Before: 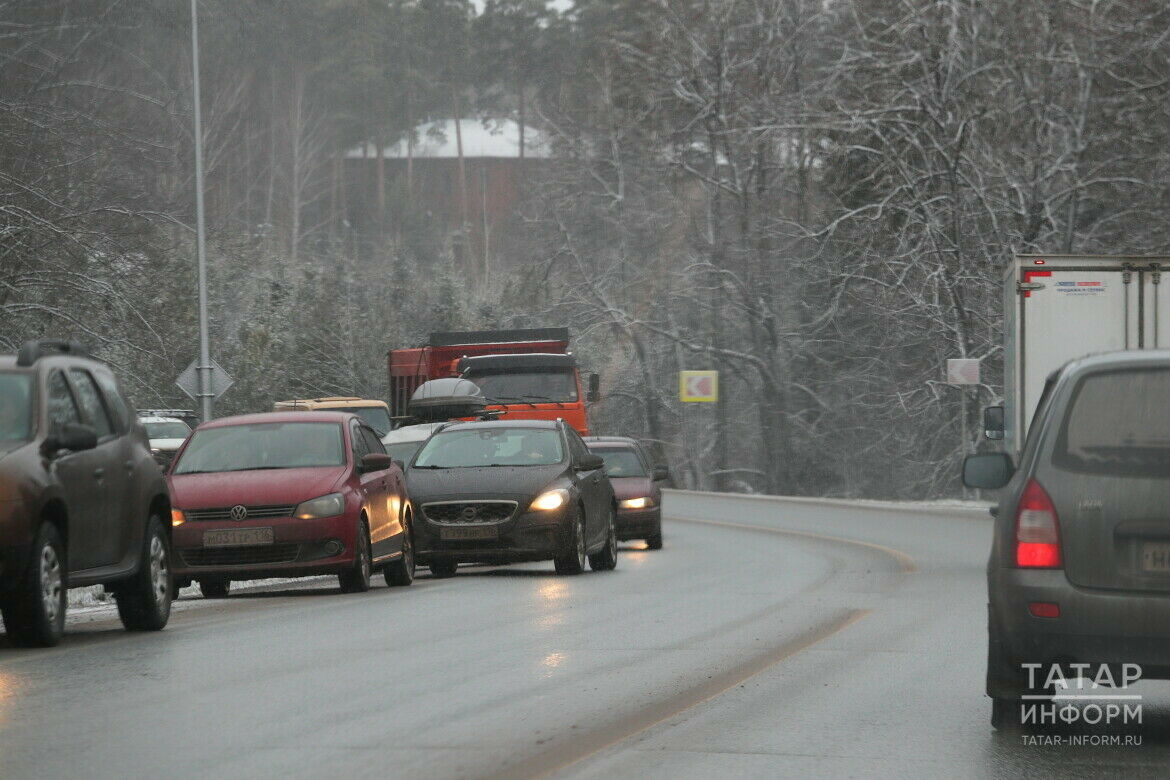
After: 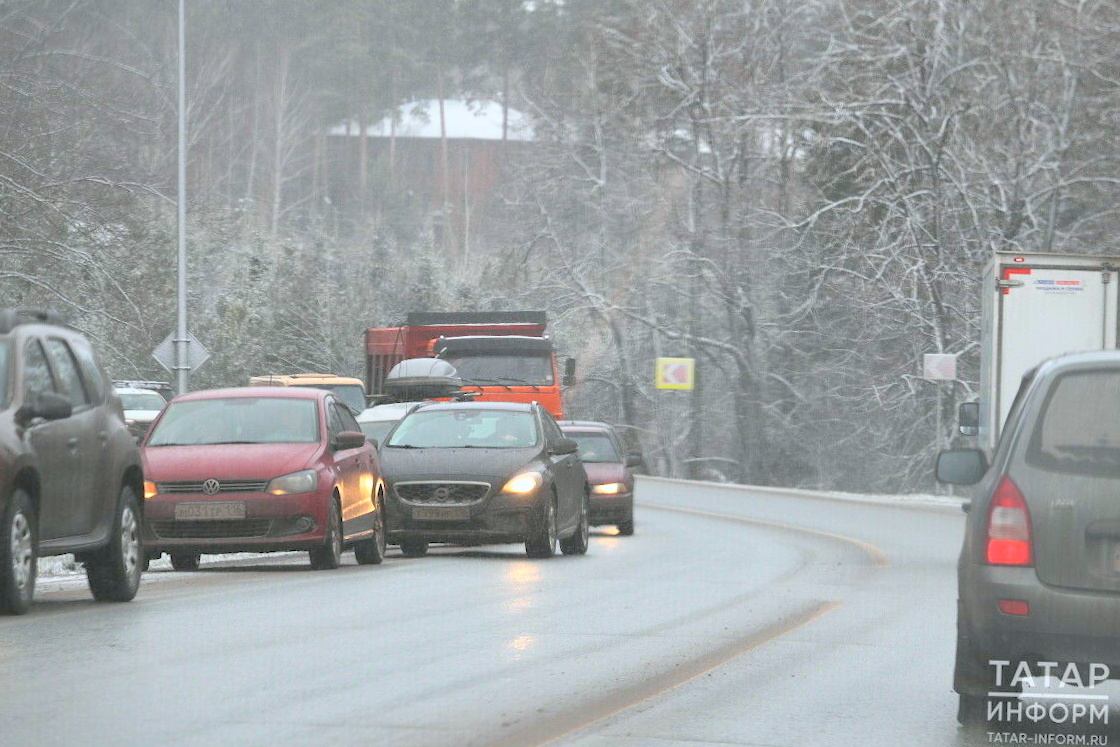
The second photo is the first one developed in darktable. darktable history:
shadows and highlights: on, module defaults
color contrast: green-magenta contrast 0.84, blue-yellow contrast 0.86
base curve: curves: ch0 [(0, 0) (0.557, 0.834) (1, 1)]
crop and rotate: angle -1.69°
exposure: compensate highlight preservation false
tone equalizer: -8 EV -0.002 EV, -7 EV 0.005 EV, -6 EV -0.009 EV, -5 EV 0.011 EV, -4 EV -0.012 EV, -3 EV 0.007 EV, -2 EV -0.062 EV, -1 EV -0.293 EV, +0 EV -0.582 EV, smoothing diameter 2%, edges refinement/feathering 20, mask exposure compensation -1.57 EV, filter diffusion 5
contrast brightness saturation: contrast 0.1, brightness 0.3, saturation 0.14
white balance: red 0.98, blue 1.034
